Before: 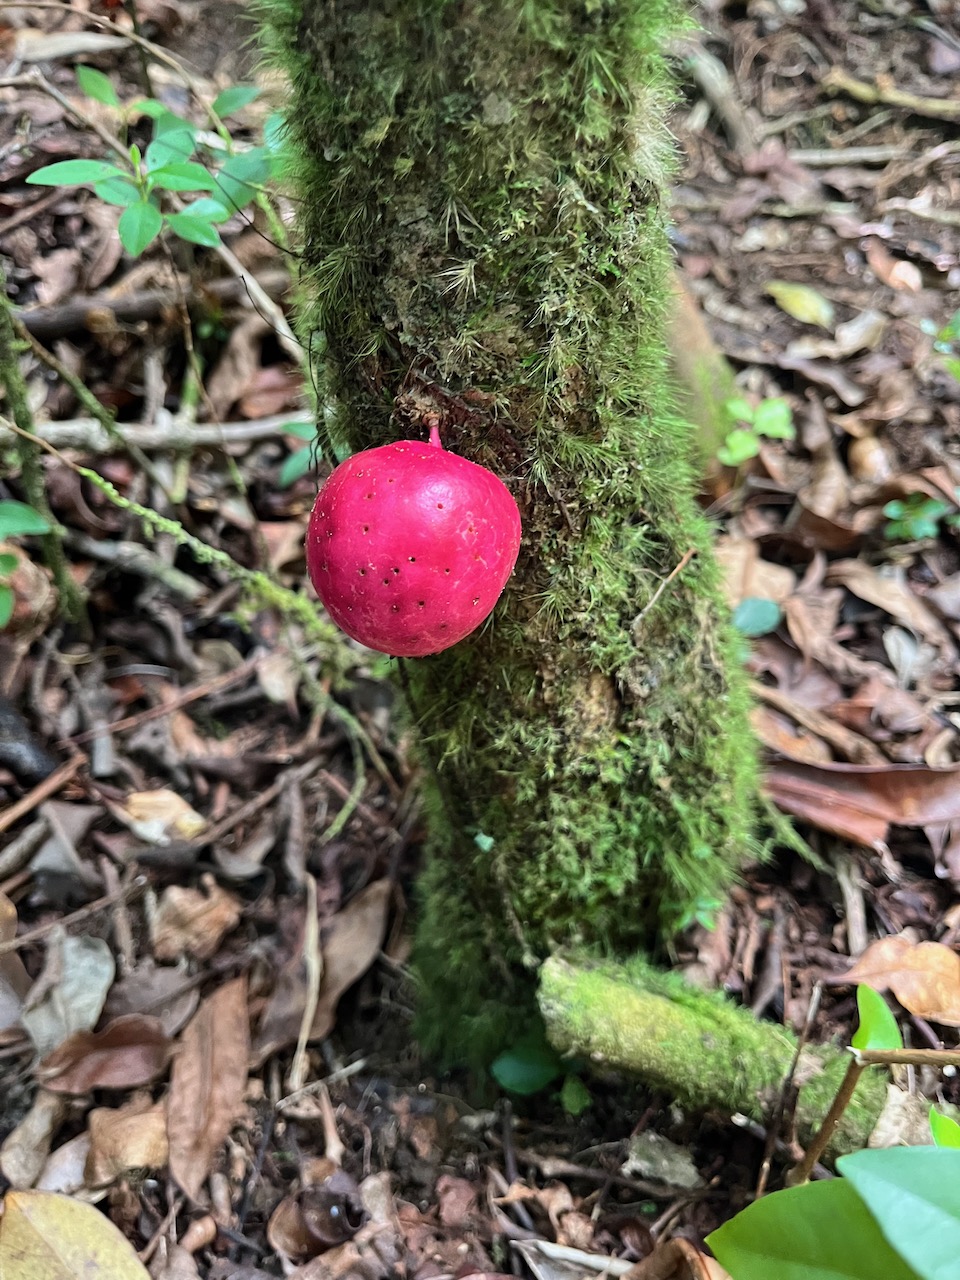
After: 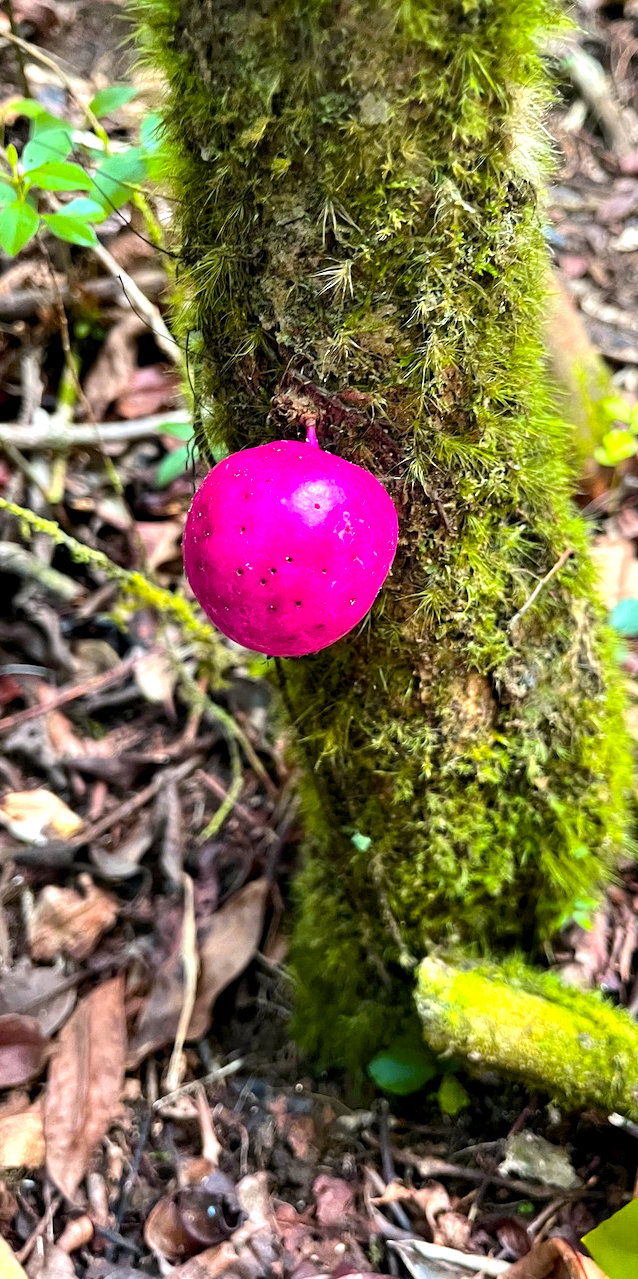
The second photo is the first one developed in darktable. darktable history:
color balance rgb: linear chroma grading › global chroma 17.026%, perceptual saturation grading › global saturation 19.555%, hue shift -12.45°, perceptual brilliance grading › global brilliance 18.222%
crop and rotate: left 12.886%, right 20.652%
